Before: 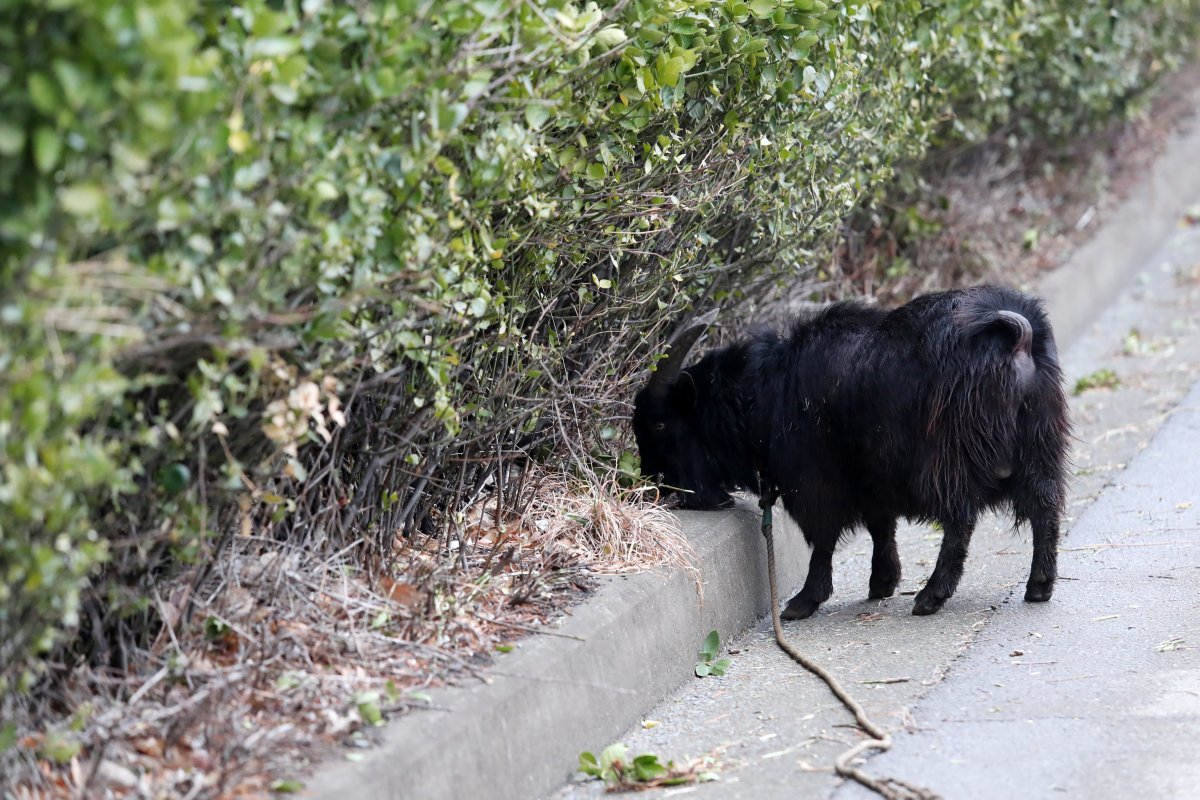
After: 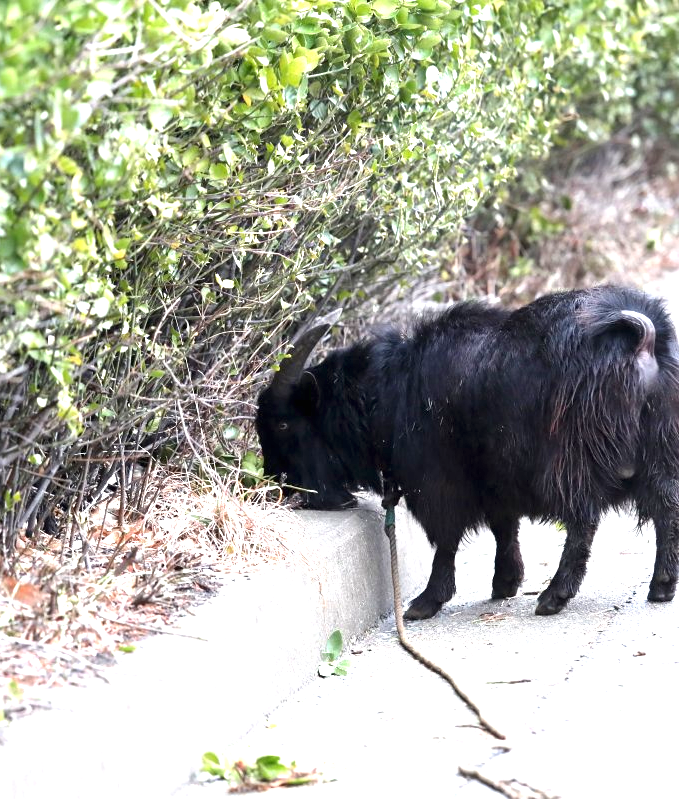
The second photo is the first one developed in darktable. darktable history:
crop: left 31.458%, top 0%, right 11.876%
exposure: black level correction 0, exposure 1.3 EV, compensate exposure bias true, compensate highlight preservation false
